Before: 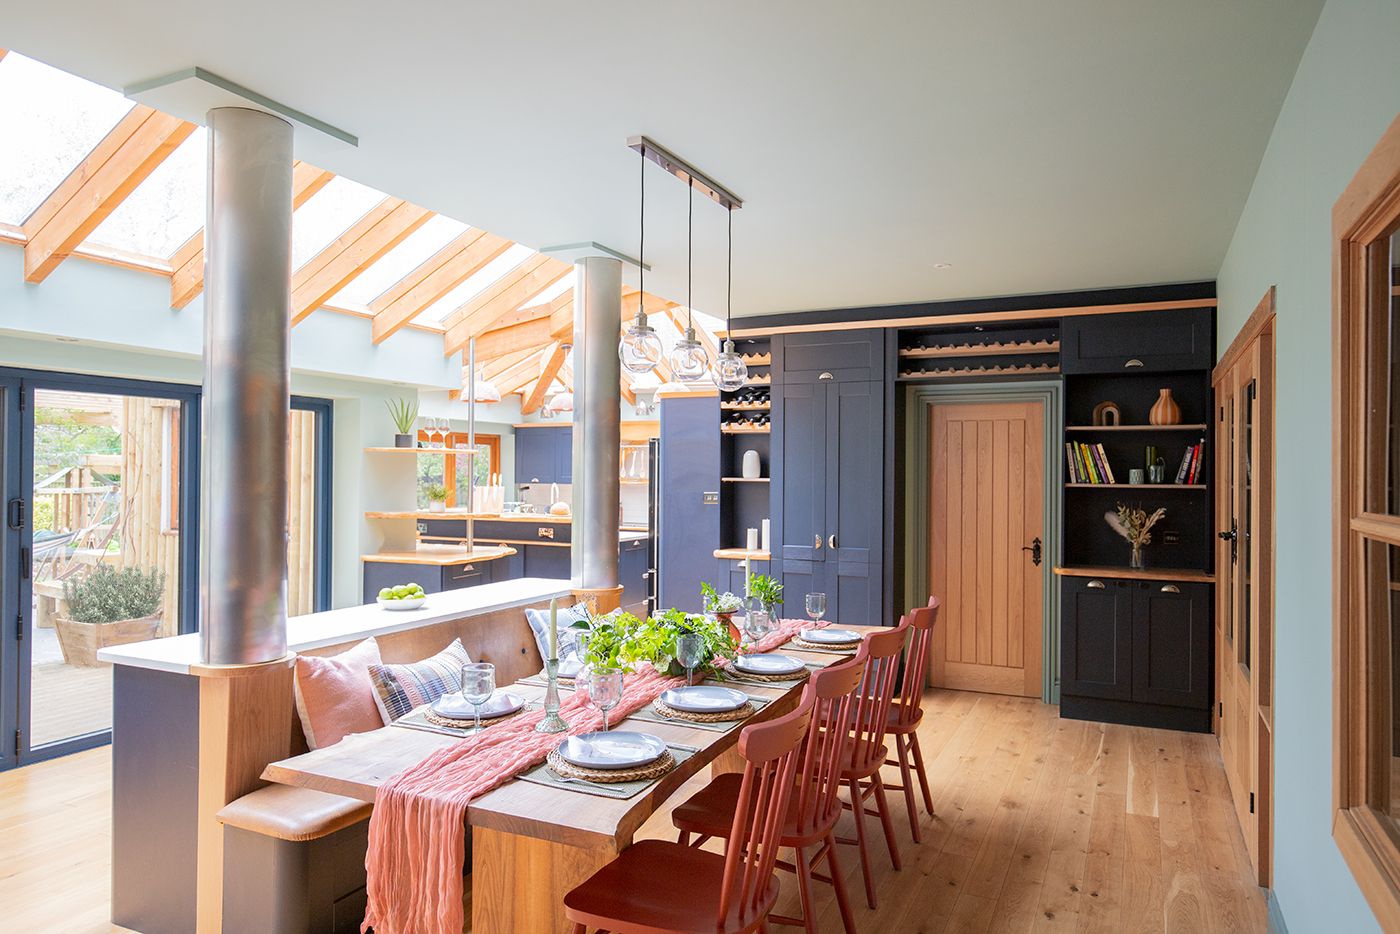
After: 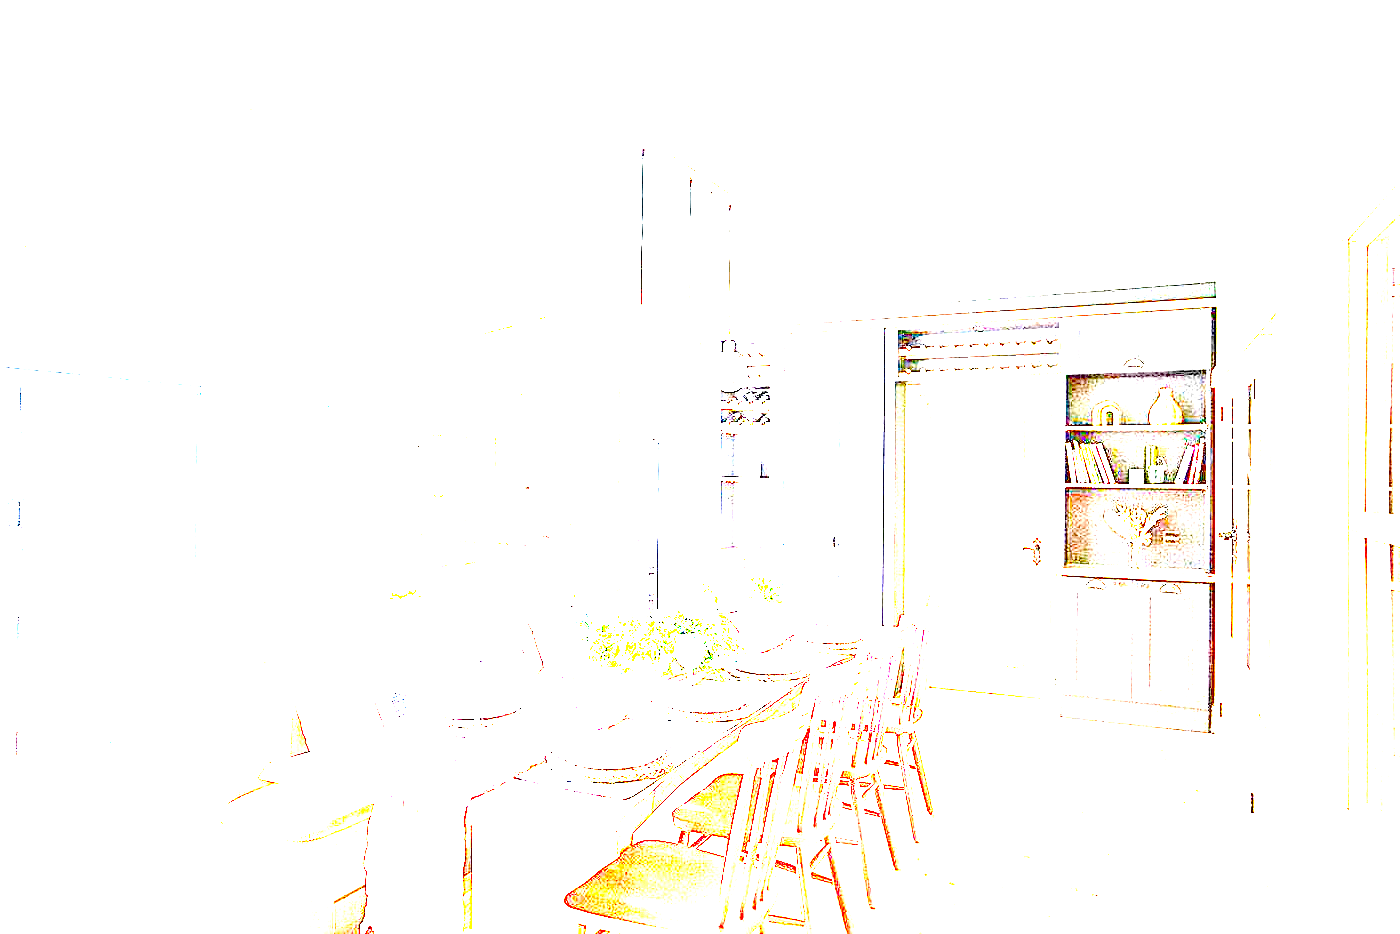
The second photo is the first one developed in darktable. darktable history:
exposure: exposure 8 EV, compensate highlight preservation false
sharpen: on, module defaults
